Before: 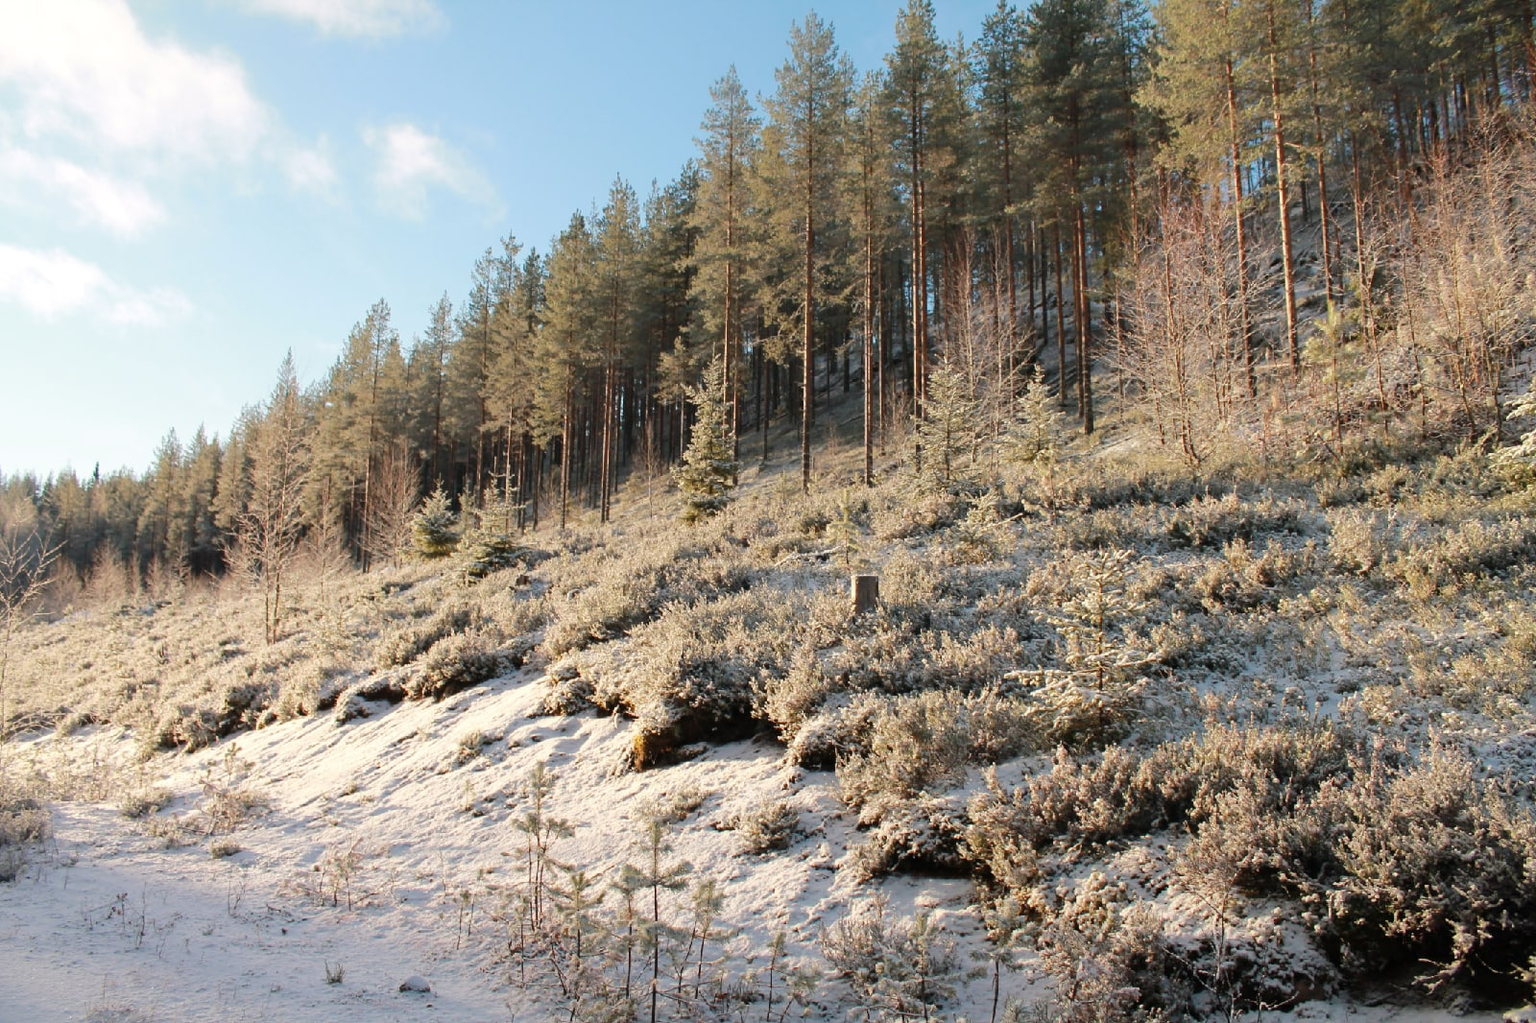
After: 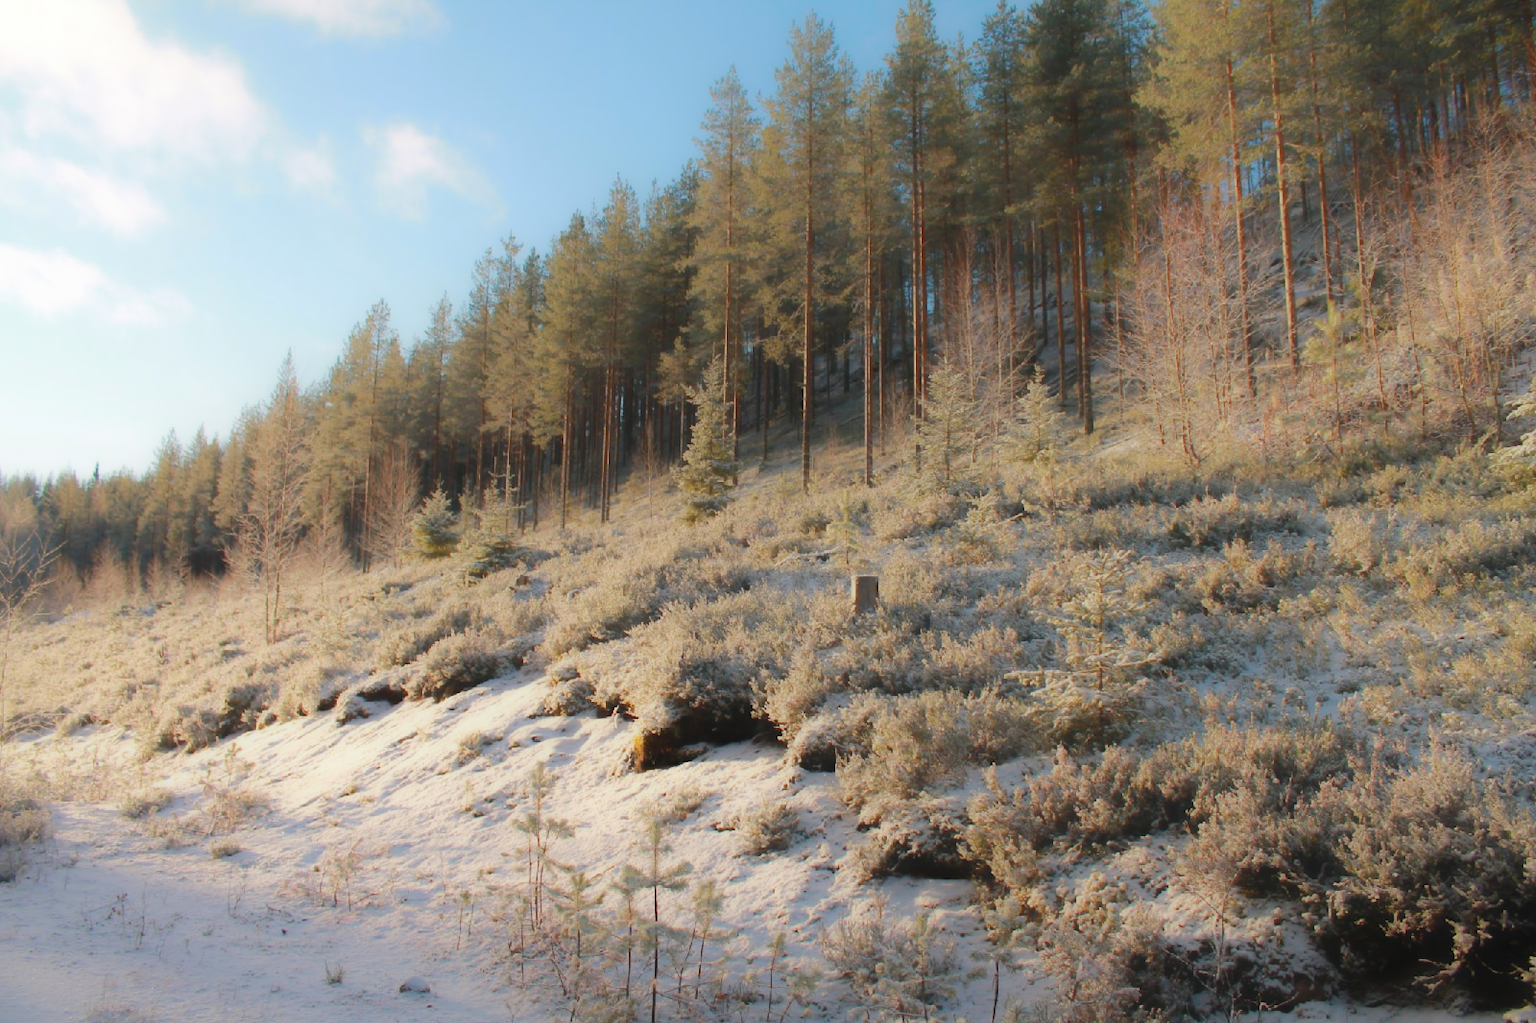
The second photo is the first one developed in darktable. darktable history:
haze removal: on, module defaults
contrast equalizer: octaves 7, y [[0.5, 0.542, 0.583, 0.625, 0.667, 0.708], [0.5 ×6], [0.5 ×6], [0, 0.033, 0.067, 0.1, 0.133, 0.167], [0, 0.05, 0.1, 0.15, 0.2, 0.25]], mix -0.994
